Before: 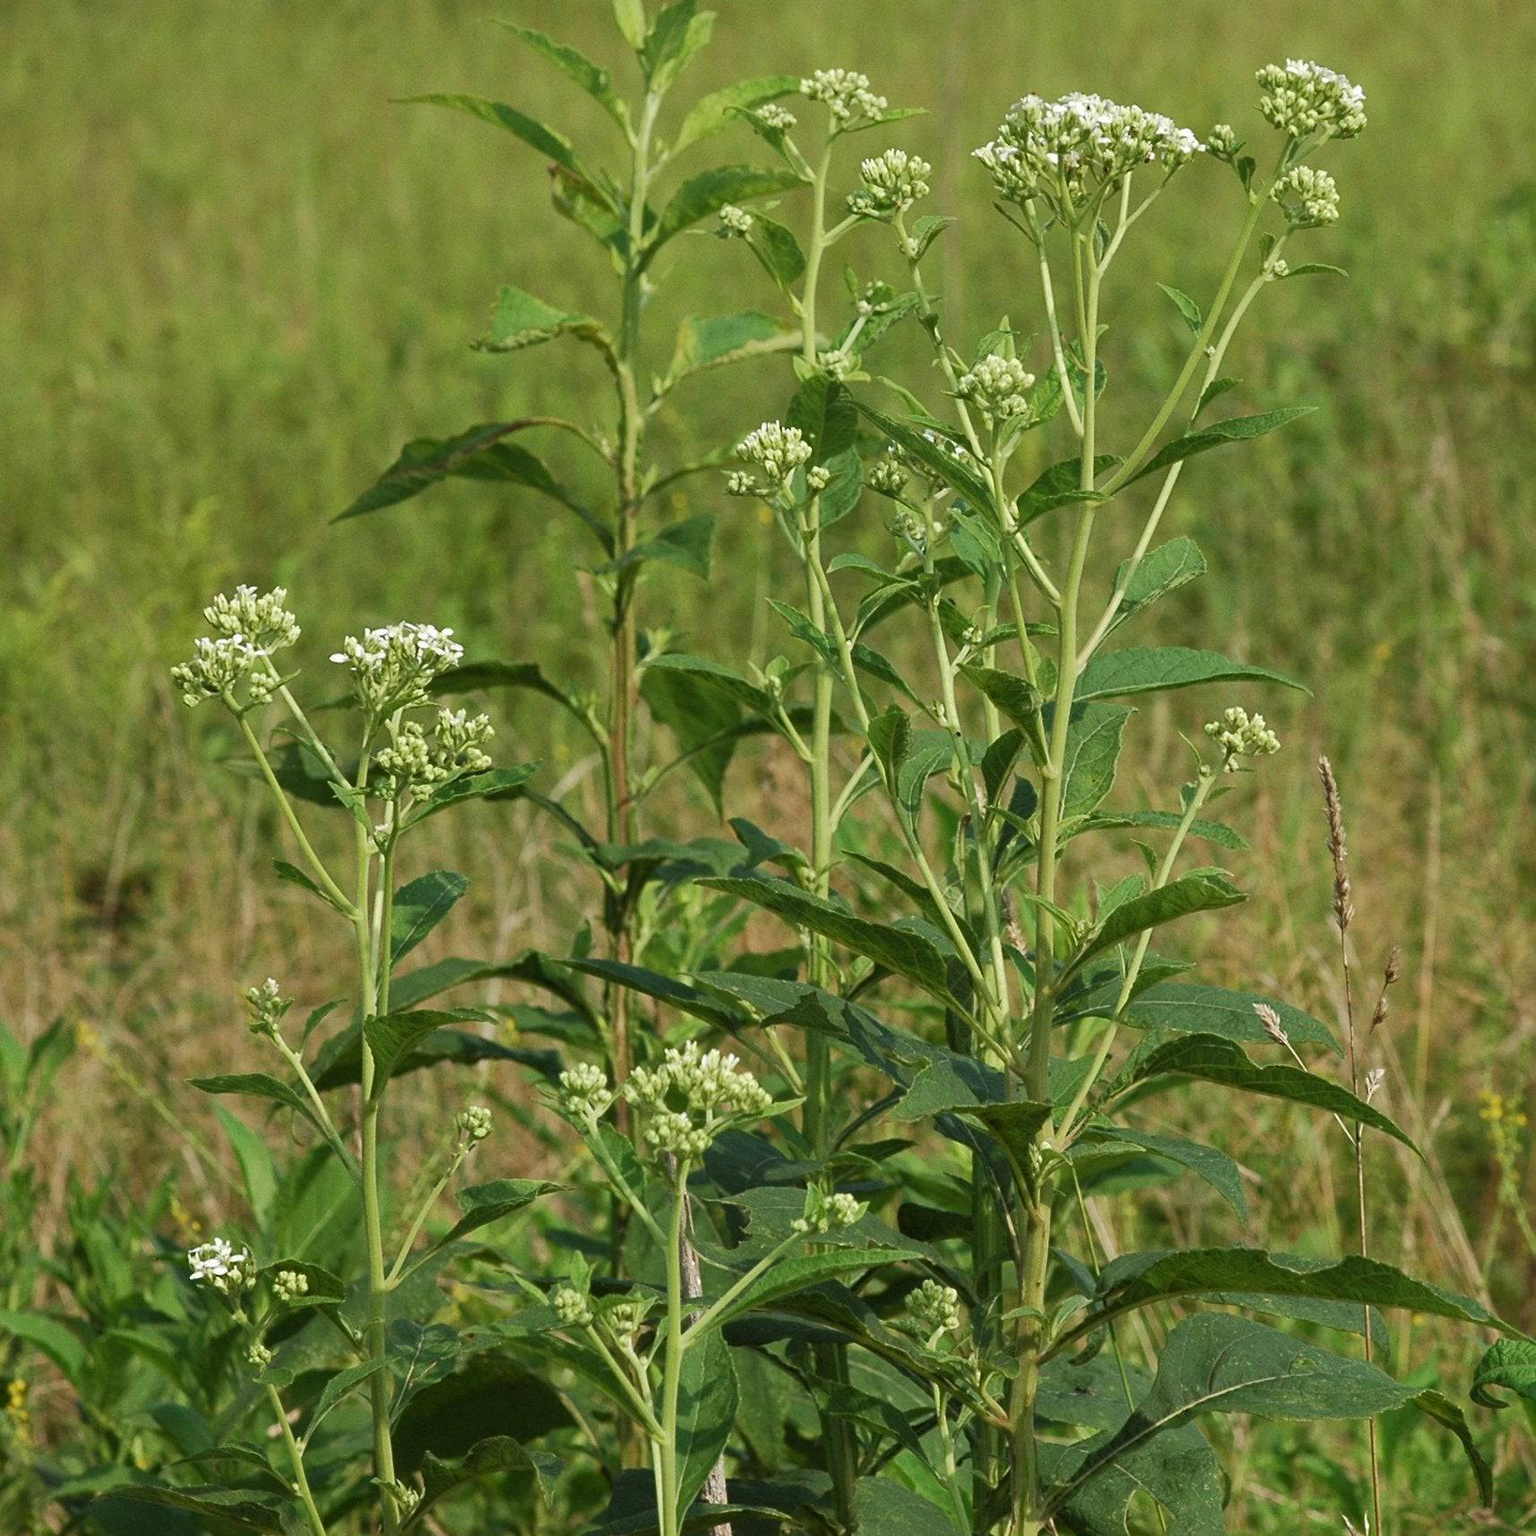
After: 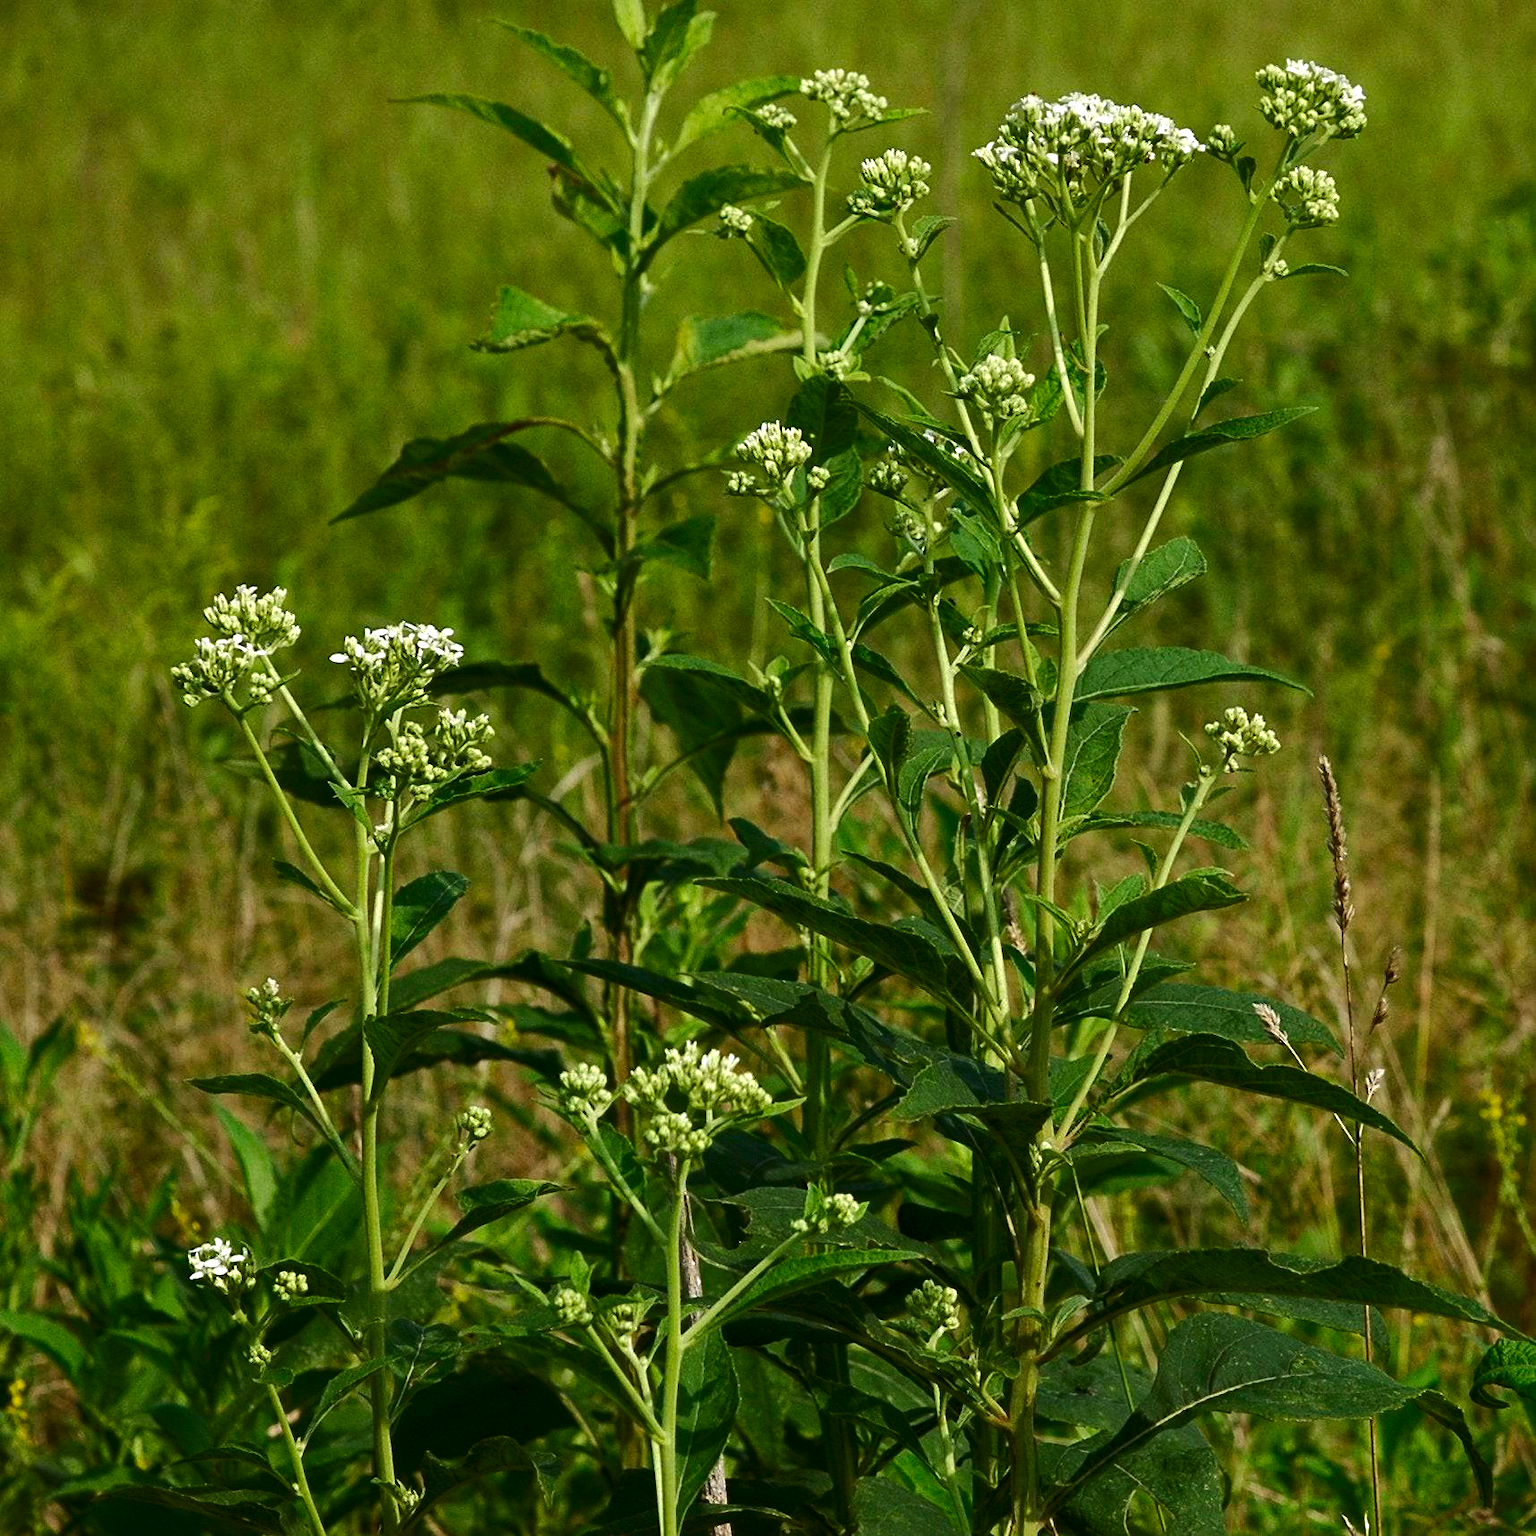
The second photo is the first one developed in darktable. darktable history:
contrast brightness saturation: brightness -0.247, saturation 0.197
tone equalizer: -8 EV -0.388 EV, -7 EV -0.378 EV, -6 EV -0.305 EV, -5 EV -0.246 EV, -3 EV 0.224 EV, -2 EV 0.345 EV, -1 EV 0.389 EV, +0 EV 0.422 EV, edges refinement/feathering 500, mask exposure compensation -1.57 EV, preserve details no
